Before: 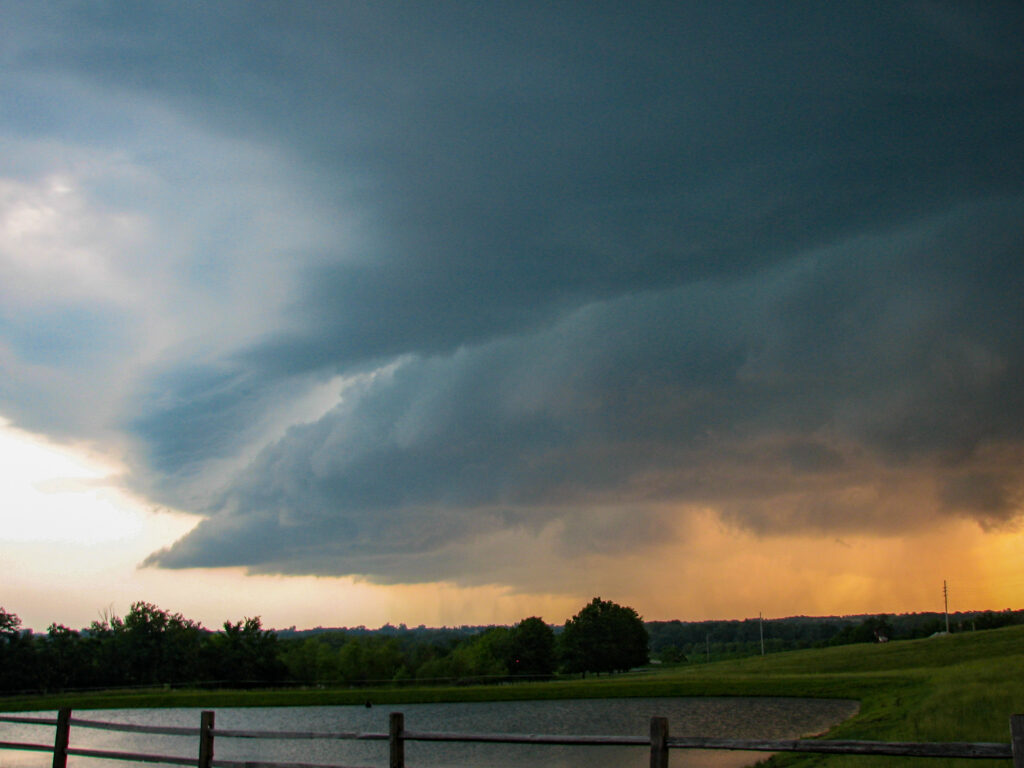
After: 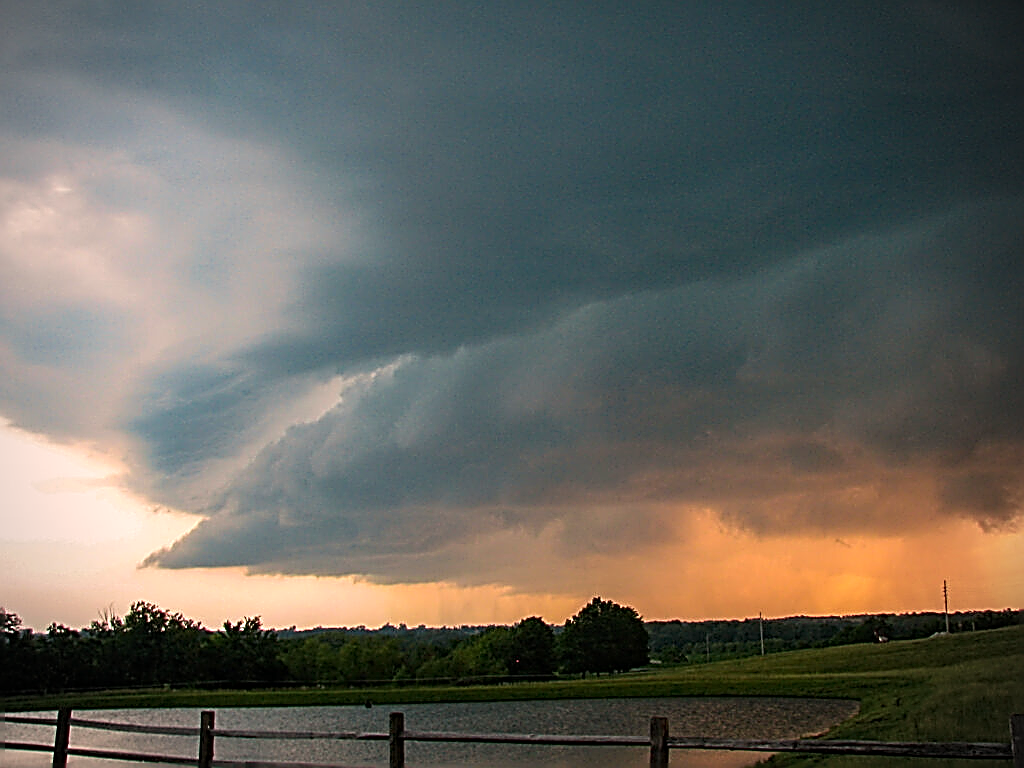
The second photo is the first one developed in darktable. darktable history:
sharpen: amount 2
white balance: red 1.127, blue 0.943
vignetting: on, module defaults
local contrast: mode bilateral grid, contrast 15, coarseness 36, detail 105%, midtone range 0.2
